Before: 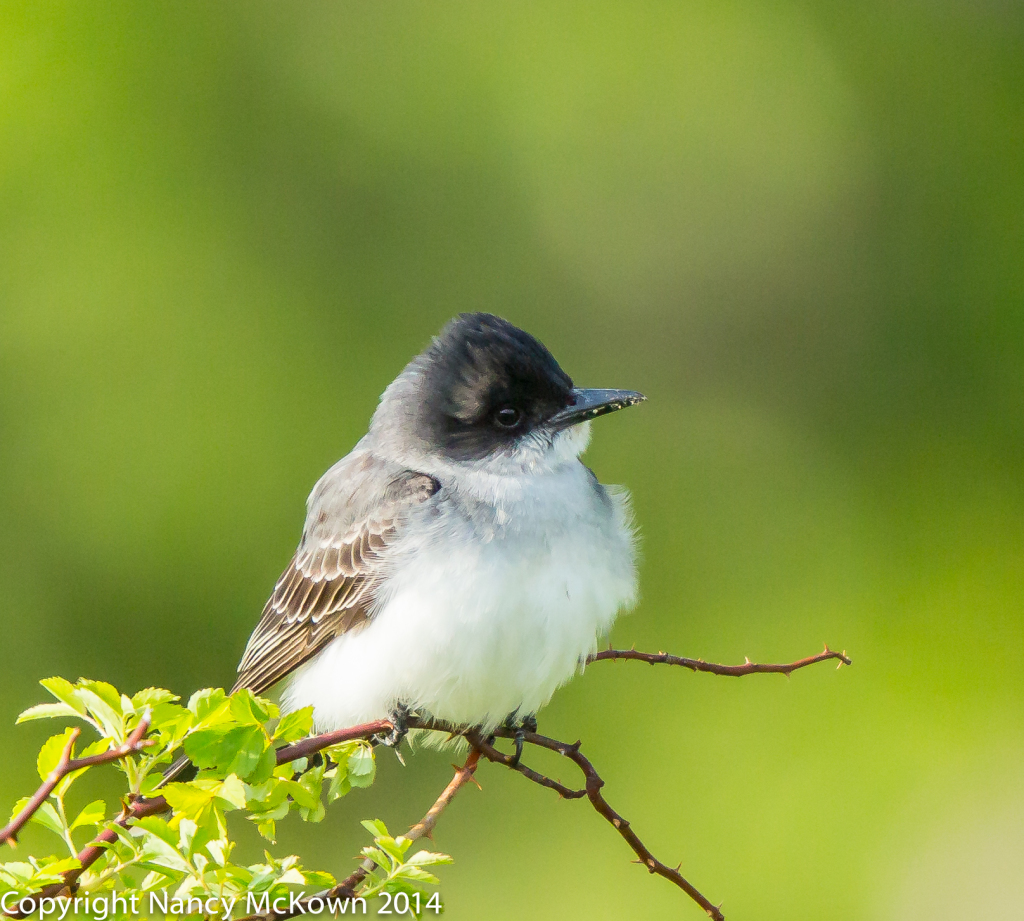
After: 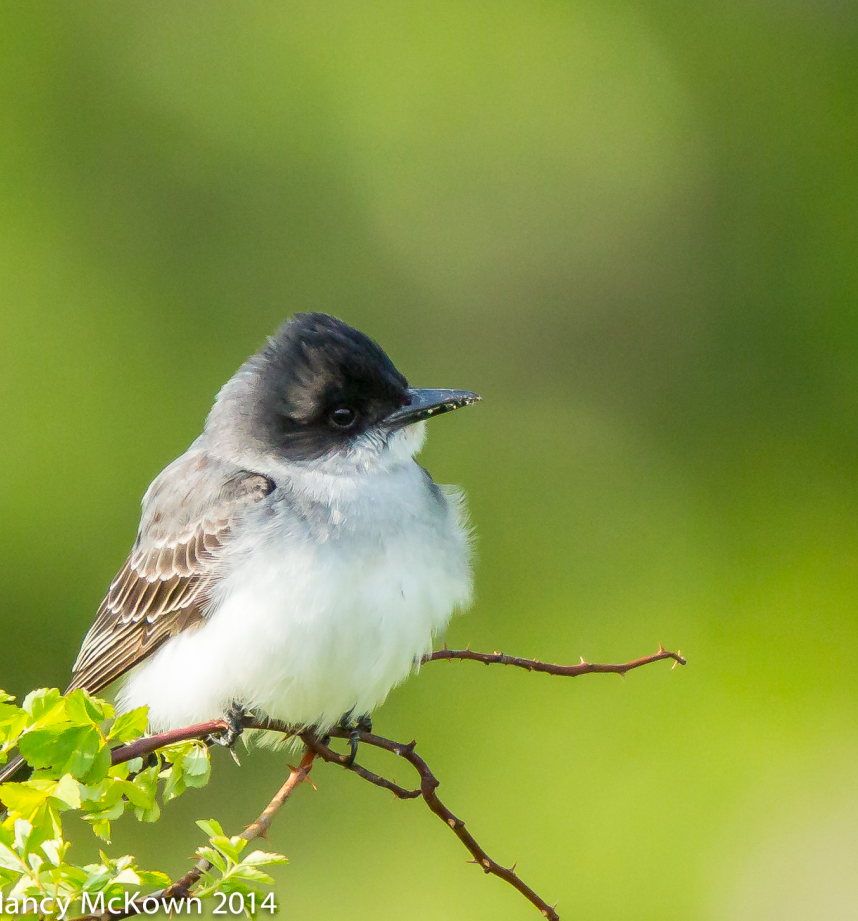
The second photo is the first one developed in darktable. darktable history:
exposure: black level correction 0.001, exposure 0.014 EV, compensate highlight preservation false
crop: left 16.145%
